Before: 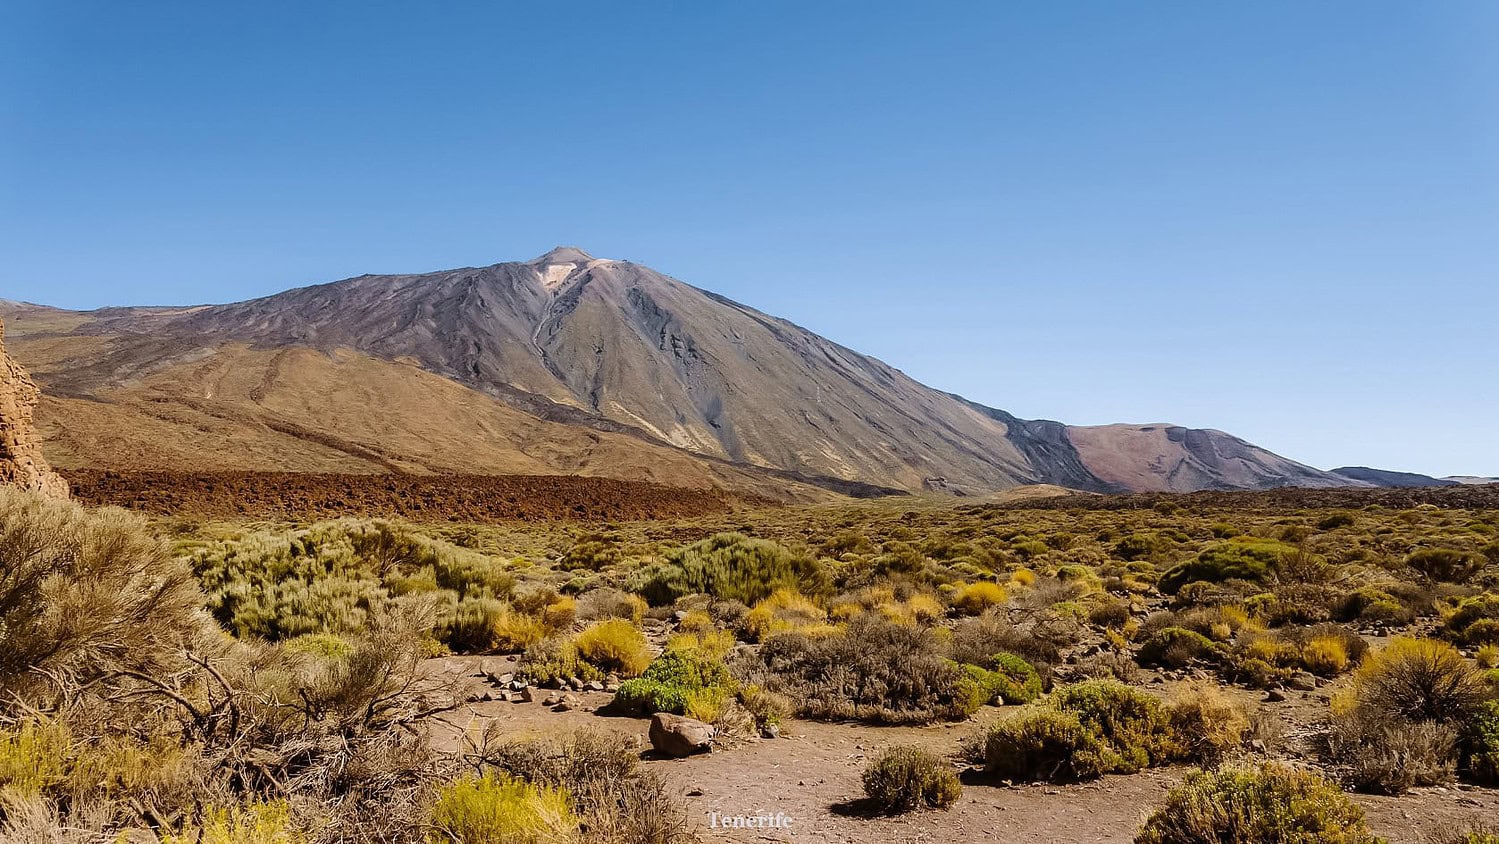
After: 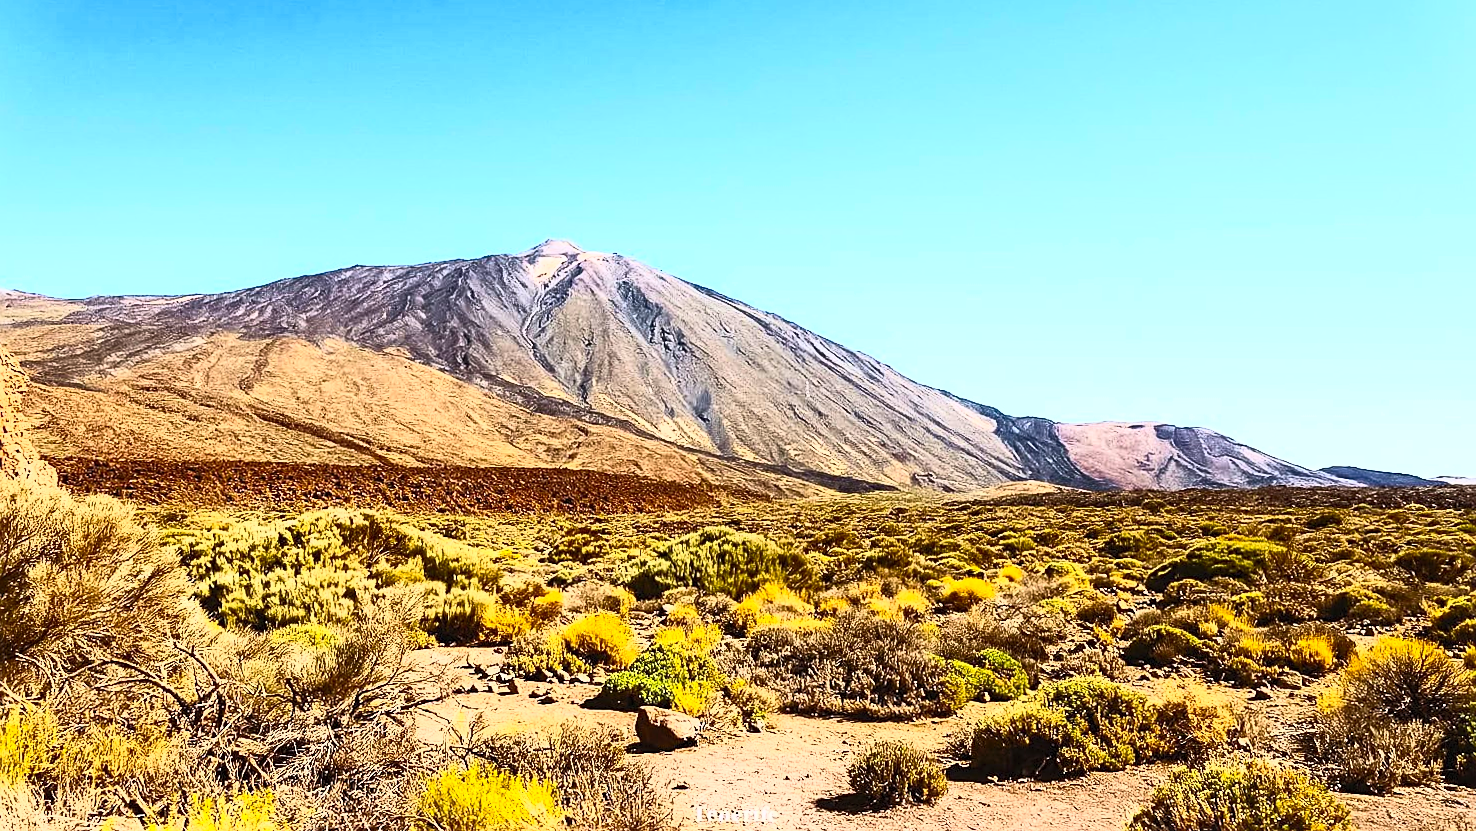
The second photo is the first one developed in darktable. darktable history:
contrast brightness saturation: contrast 0.83, brightness 0.59, saturation 0.59
crop and rotate: angle -0.5°
tone equalizer: on, module defaults
sharpen: on, module defaults
